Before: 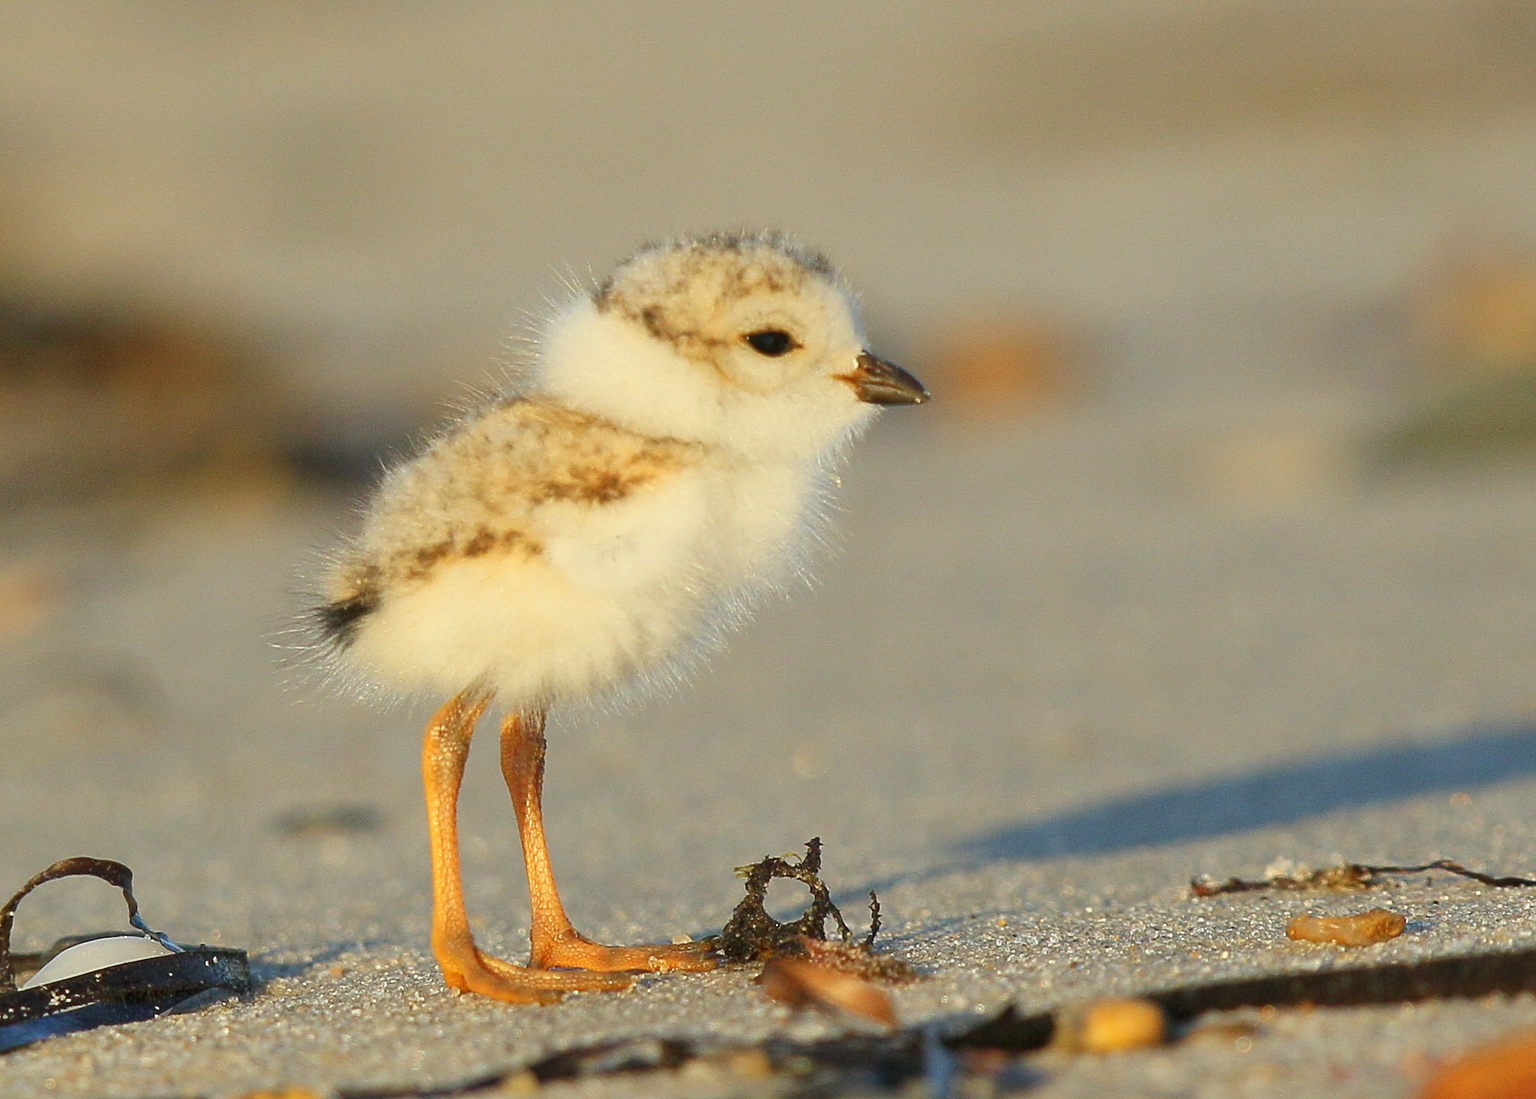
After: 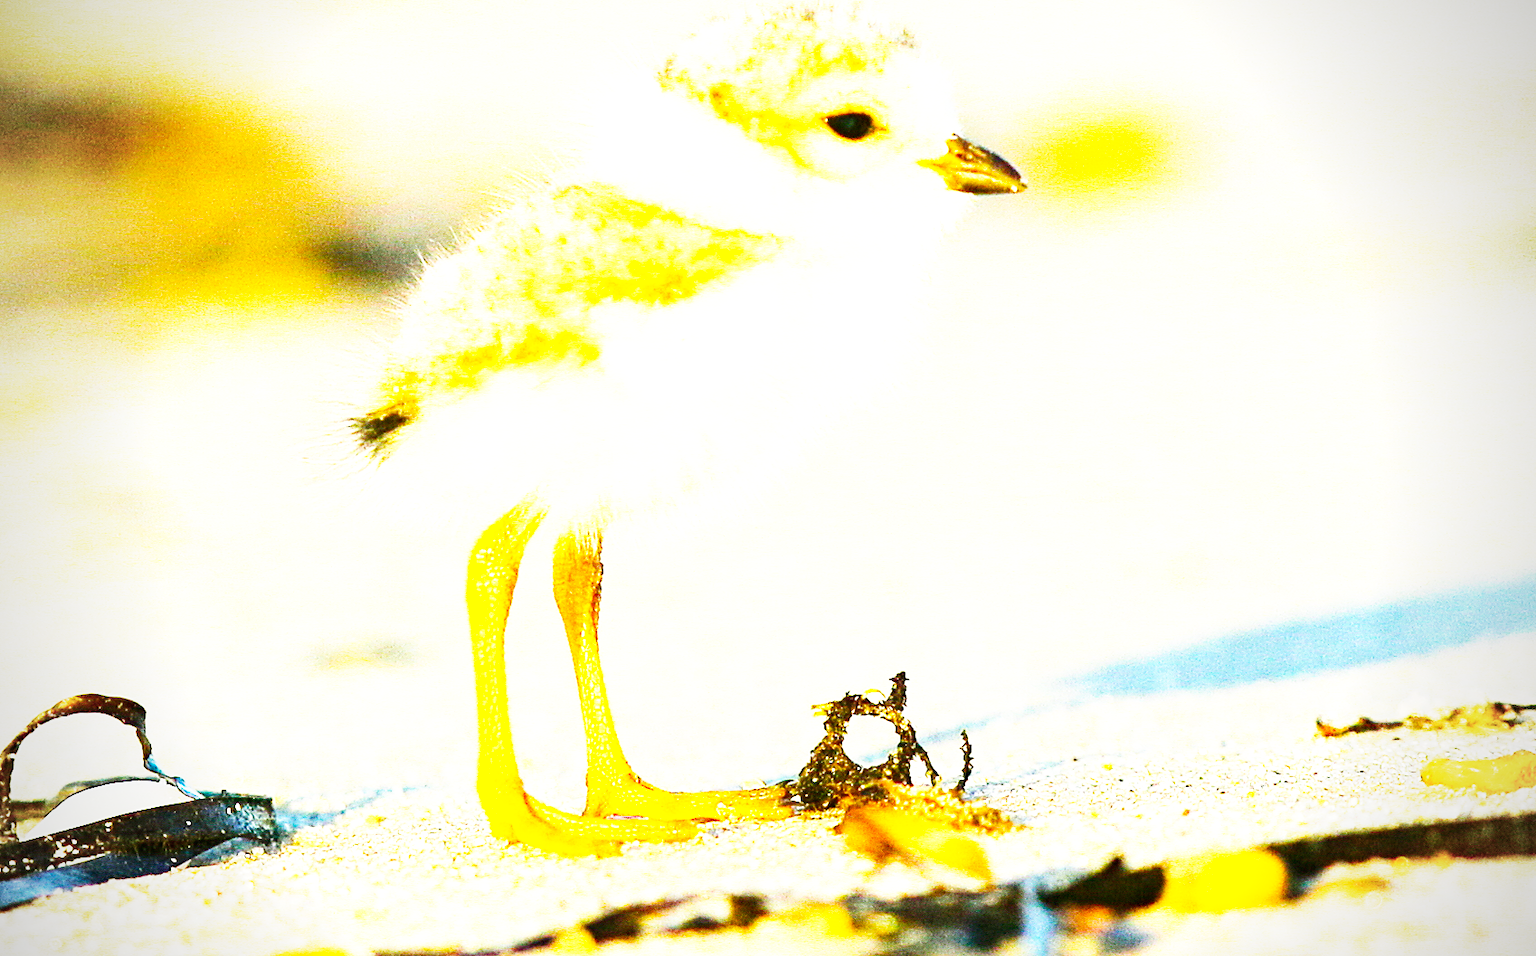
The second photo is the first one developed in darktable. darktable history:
color balance rgb: linear chroma grading › global chroma 15%, perceptual saturation grading › global saturation 30%
exposure: black level correction 0, exposure 1.1 EV, compensate exposure bias true, compensate highlight preservation false
base curve: curves: ch0 [(0, 0) (0.007, 0.004) (0.027, 0.03) (0.046, 0.07) (0.207, 0.54) (0.442, 0.872) (0.673, 0.972) (1, 1)], preserve colors none
vignetting: on, module defaults
tone equalizer: -8 EV -1.08 EV, -7 EV -1.01 EV, -6 EV -0.867 EV, -5 EV -0.578 EV, -3 EV 0.578 EV, -2 EV 0.867 EV, -1 EV 1.01 EV, +0 EV 1.08 EV, edges refinement/feathering 500, mask exposure compensation -1.57 EV, preserve details no
haze removal: compatibility mode true, adaptive false
crop: top 20.916%, right 9.437%, bottom 0.316%
color balance: mode lift, gamma, gain (sRGB), lift [1.04, 1, 1, 0.97], gamma [1.01, 1, 1, 0.97], gain [0.96, 1, 1, 0.97]
